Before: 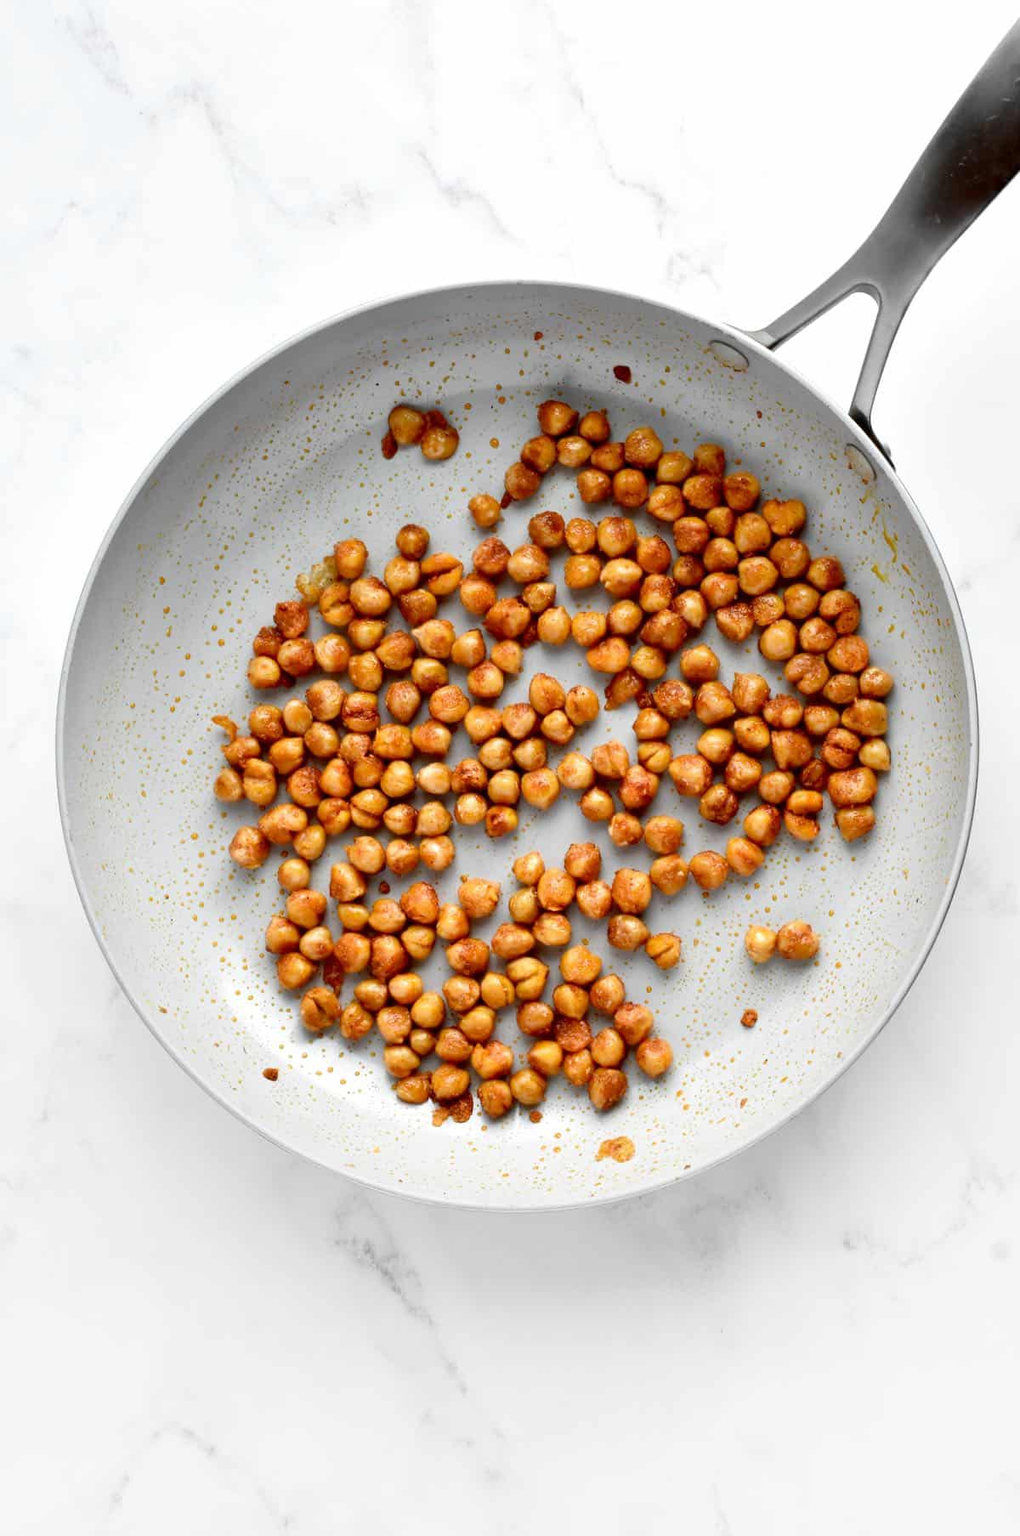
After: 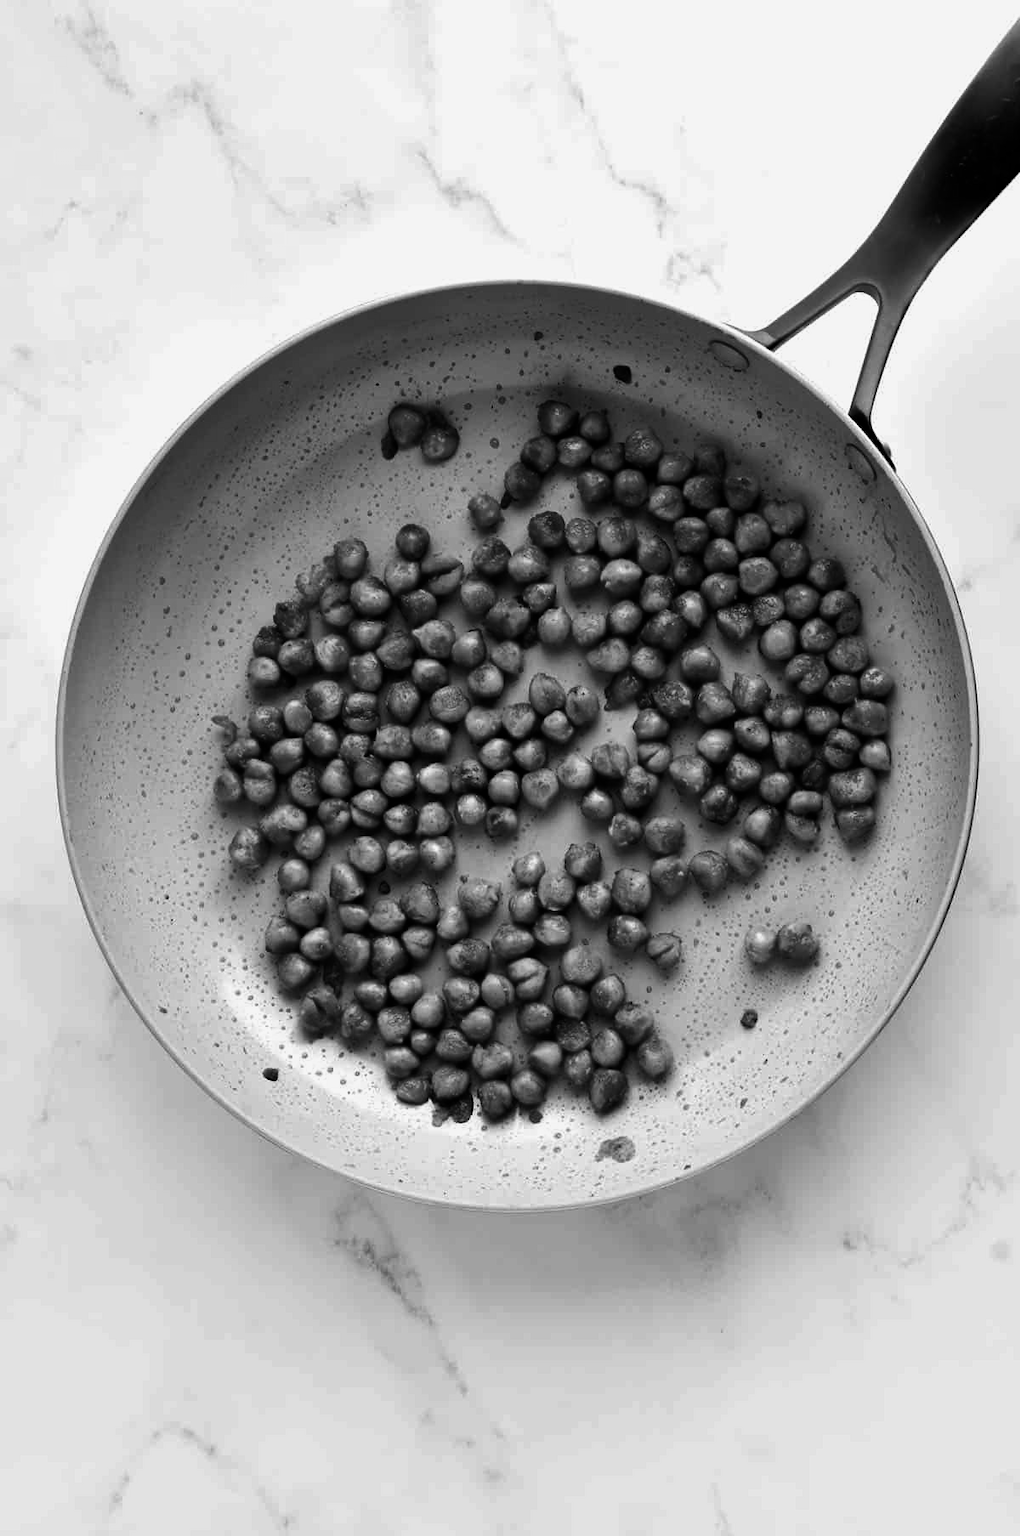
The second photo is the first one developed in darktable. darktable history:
contrast brightness saturation: contrast -0.03, brightness -0.59, saturation -1
color zones: curves: ch0 [(0, 0.5) (0.143, 0.5) (0.286, 0.456) (0.429, 0.5) (0.571, 0.5) (0.714, 0.5) (0.857, 0.5) (1, 0.5)]; ch1 [(0, 0.5) (0.143, 0.5) (0.286, 0.422) (0.429, 0.5) (0.571, 0.5) (0.714, 0.5) (0.857, 0.5) (1, 0.5)]
